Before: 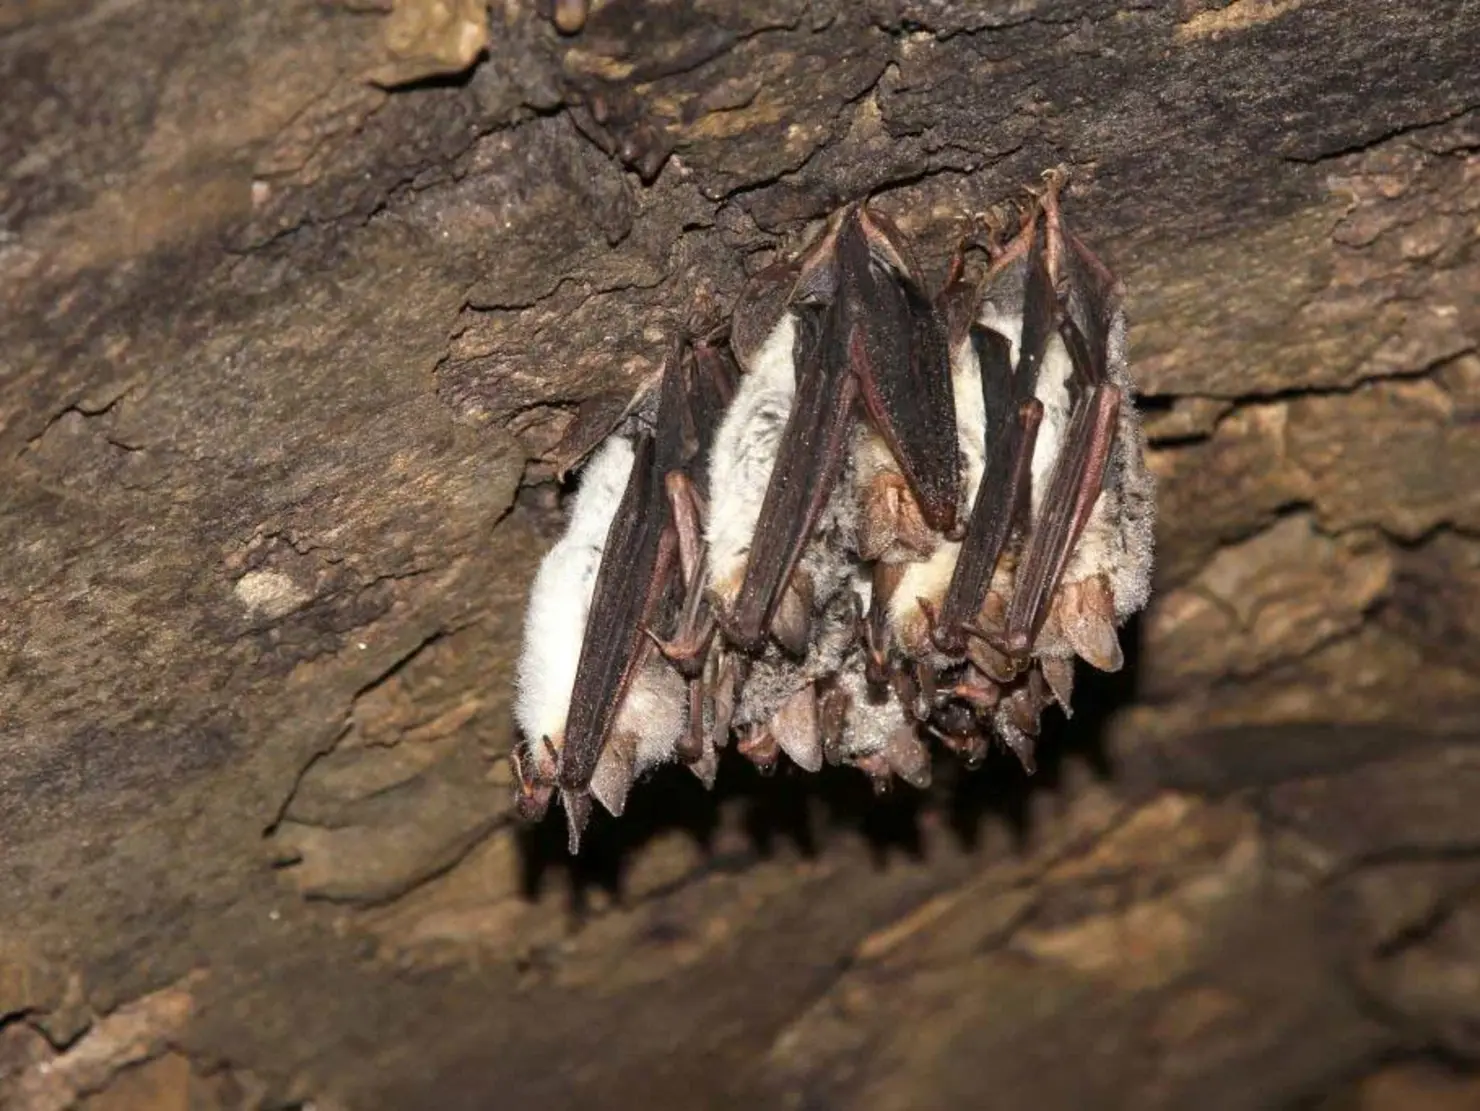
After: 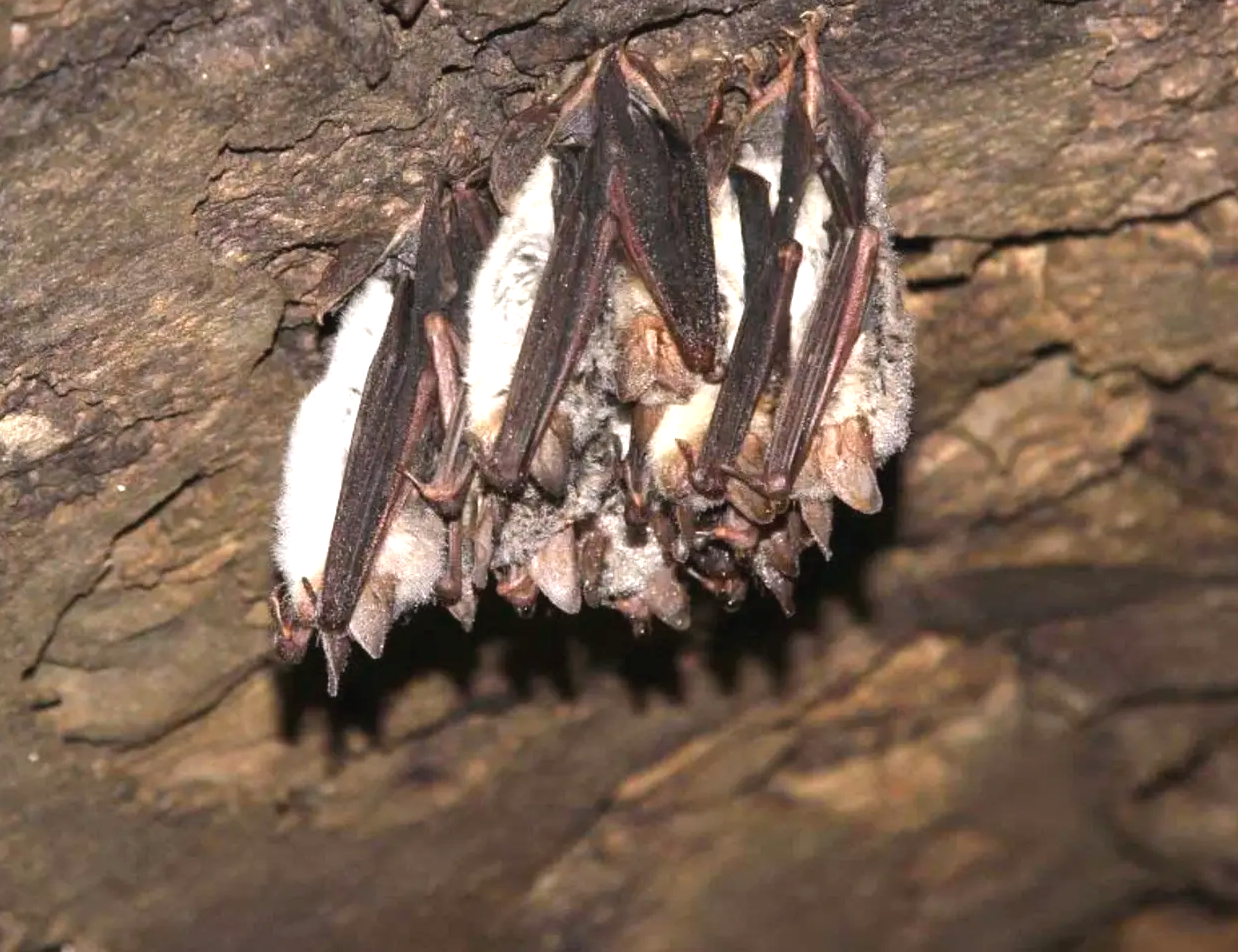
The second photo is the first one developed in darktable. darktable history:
exposure: black level correction -0.002, exposure 0.54 EV, compensate highlight preservation false
crop: left 16.315%, top 14.246%
white balance: red 1.009, blue 1.027
